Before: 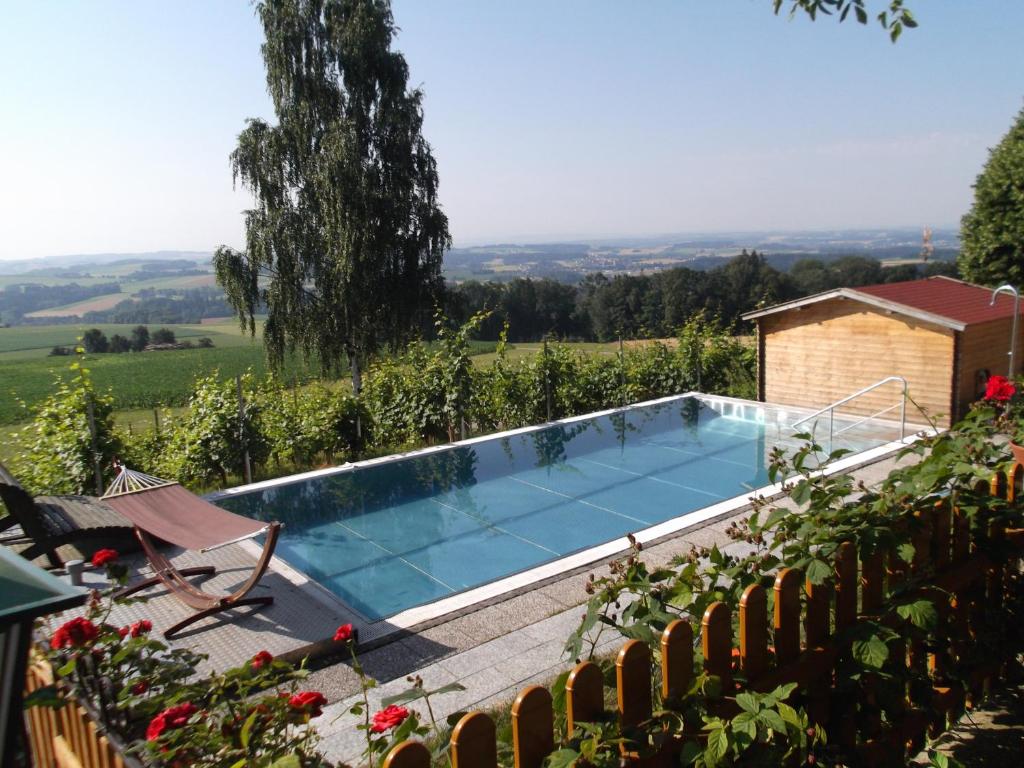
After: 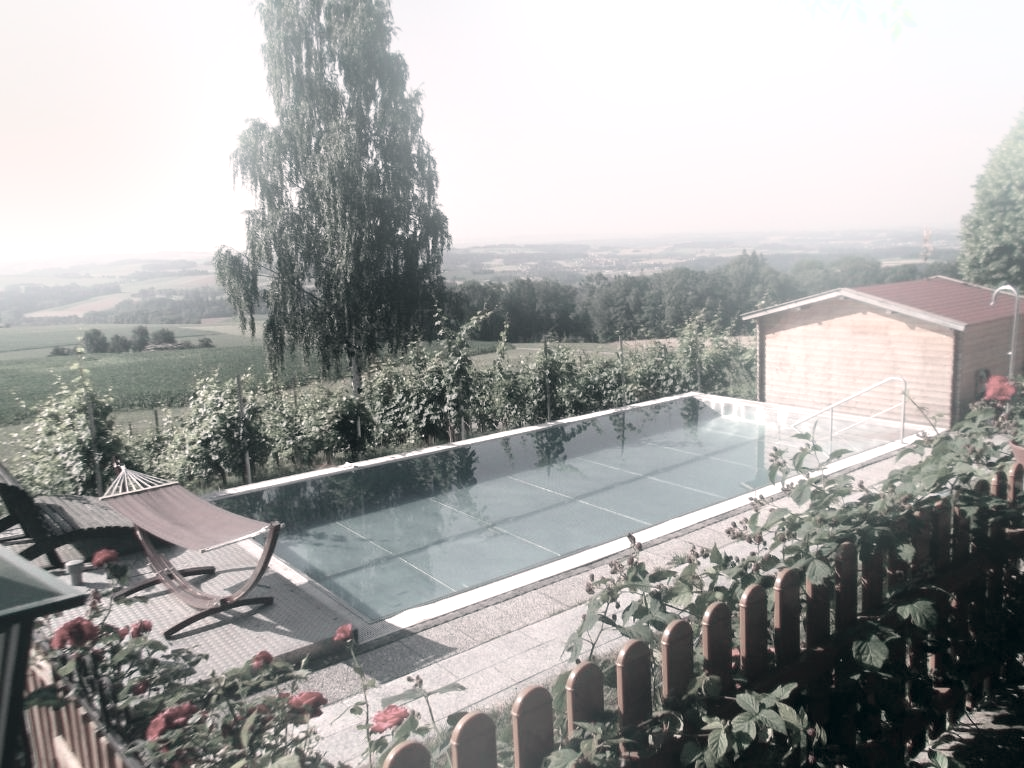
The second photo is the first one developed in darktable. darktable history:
bloom: on, module defaults
color correction: highlights a* 10.32, highlights b* 14.66, shadows a* -9.59, shadows b* -15.02
color contrast: green-magenta contrast 0.3, blue-yellow contrast 0.15
exposure: black level correction 0.001, exposure 0.5 EV, compensate exposure bias true, compensate highlight preservation false
